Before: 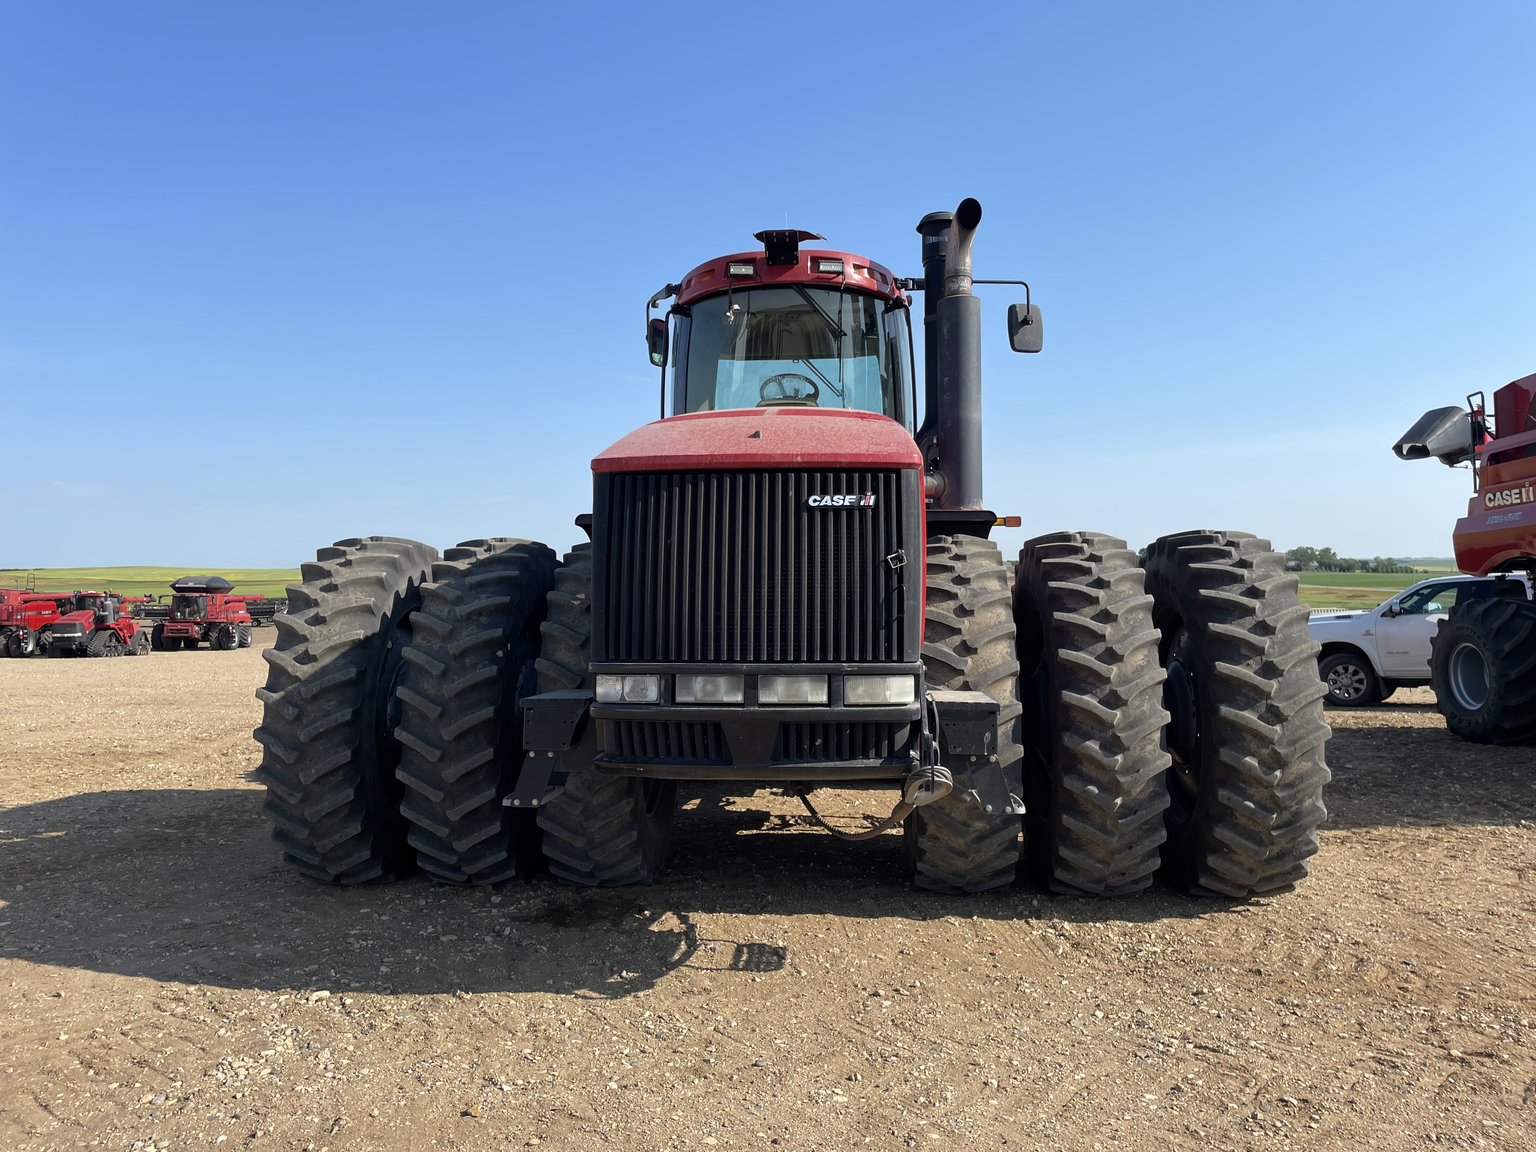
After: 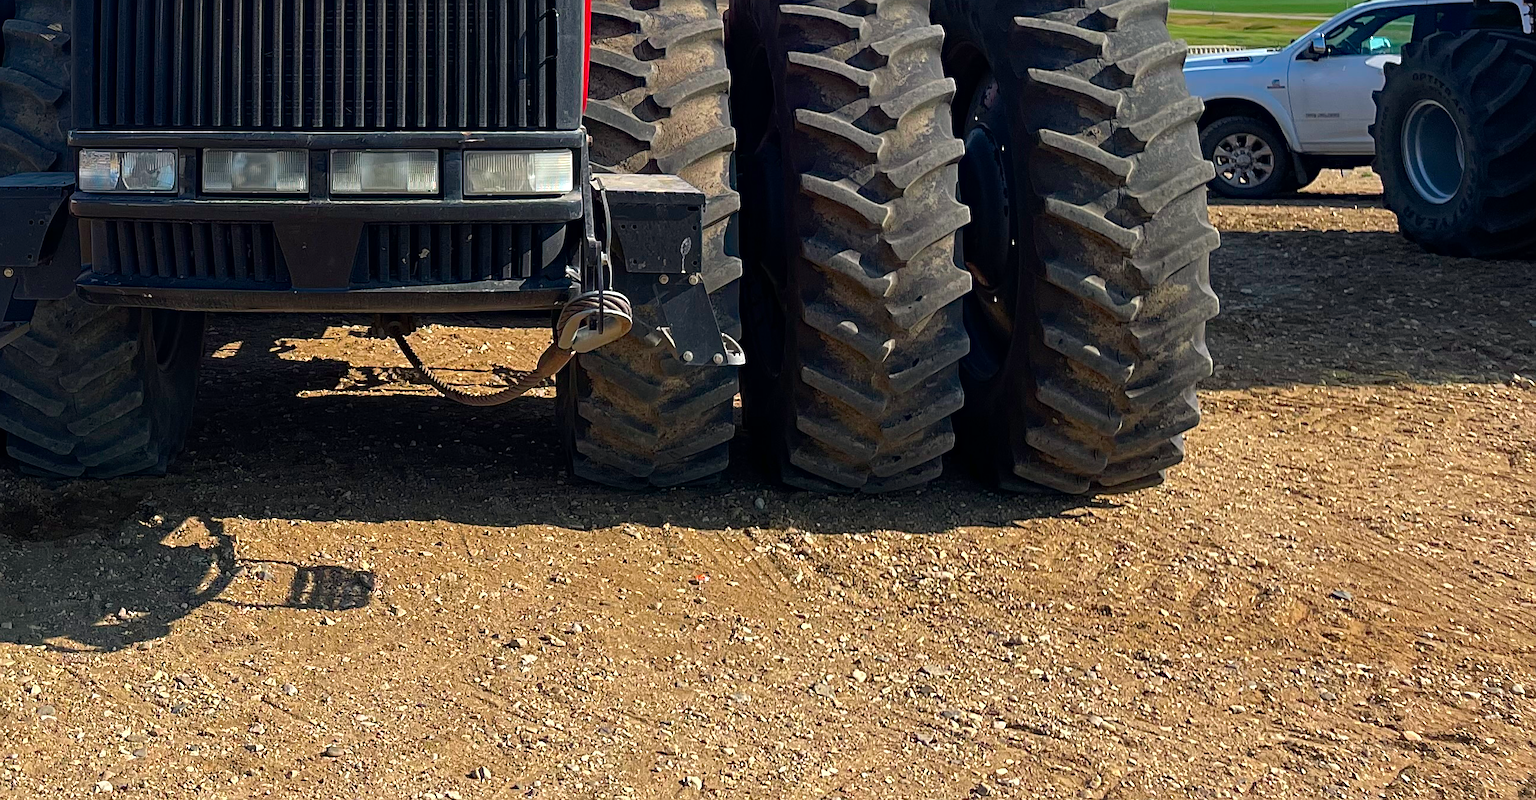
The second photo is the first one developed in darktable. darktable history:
sharpen: on, module defaults
tone equalizer: on, module defaults
contrast brightness saturation: brightness -0.02, saturation 0.35
haze removal: strength 0.29, distance 0.25, compatibility mode true, adaptive false
crop and rotate: left 35.509%, top 50.238%, bottom 4.934%
